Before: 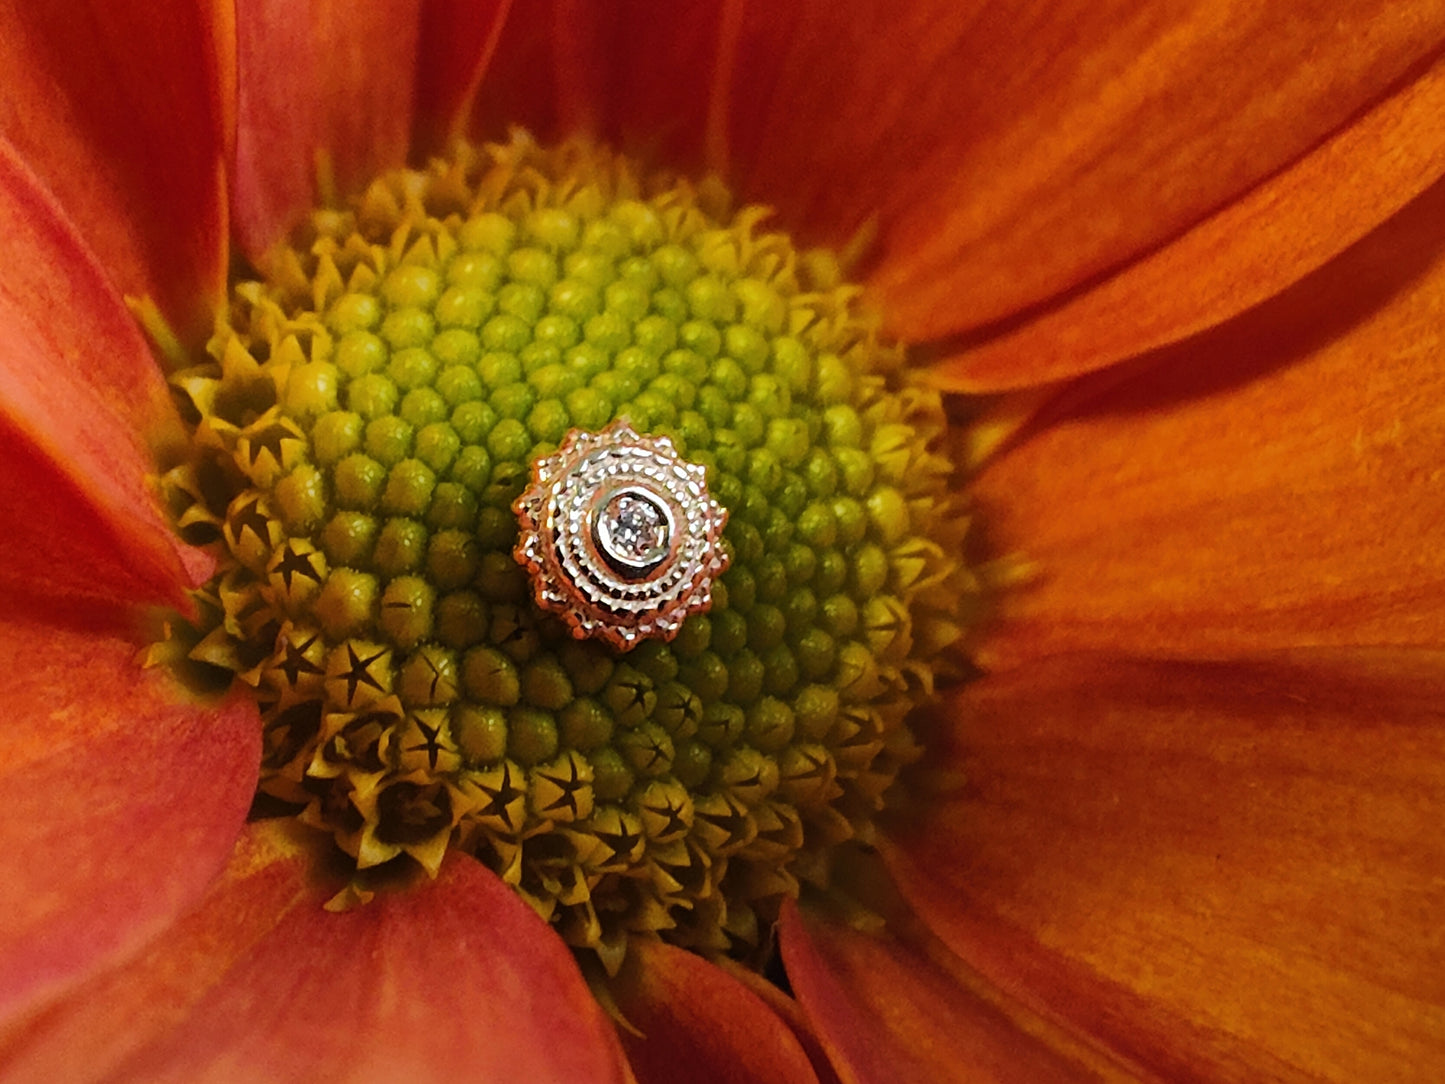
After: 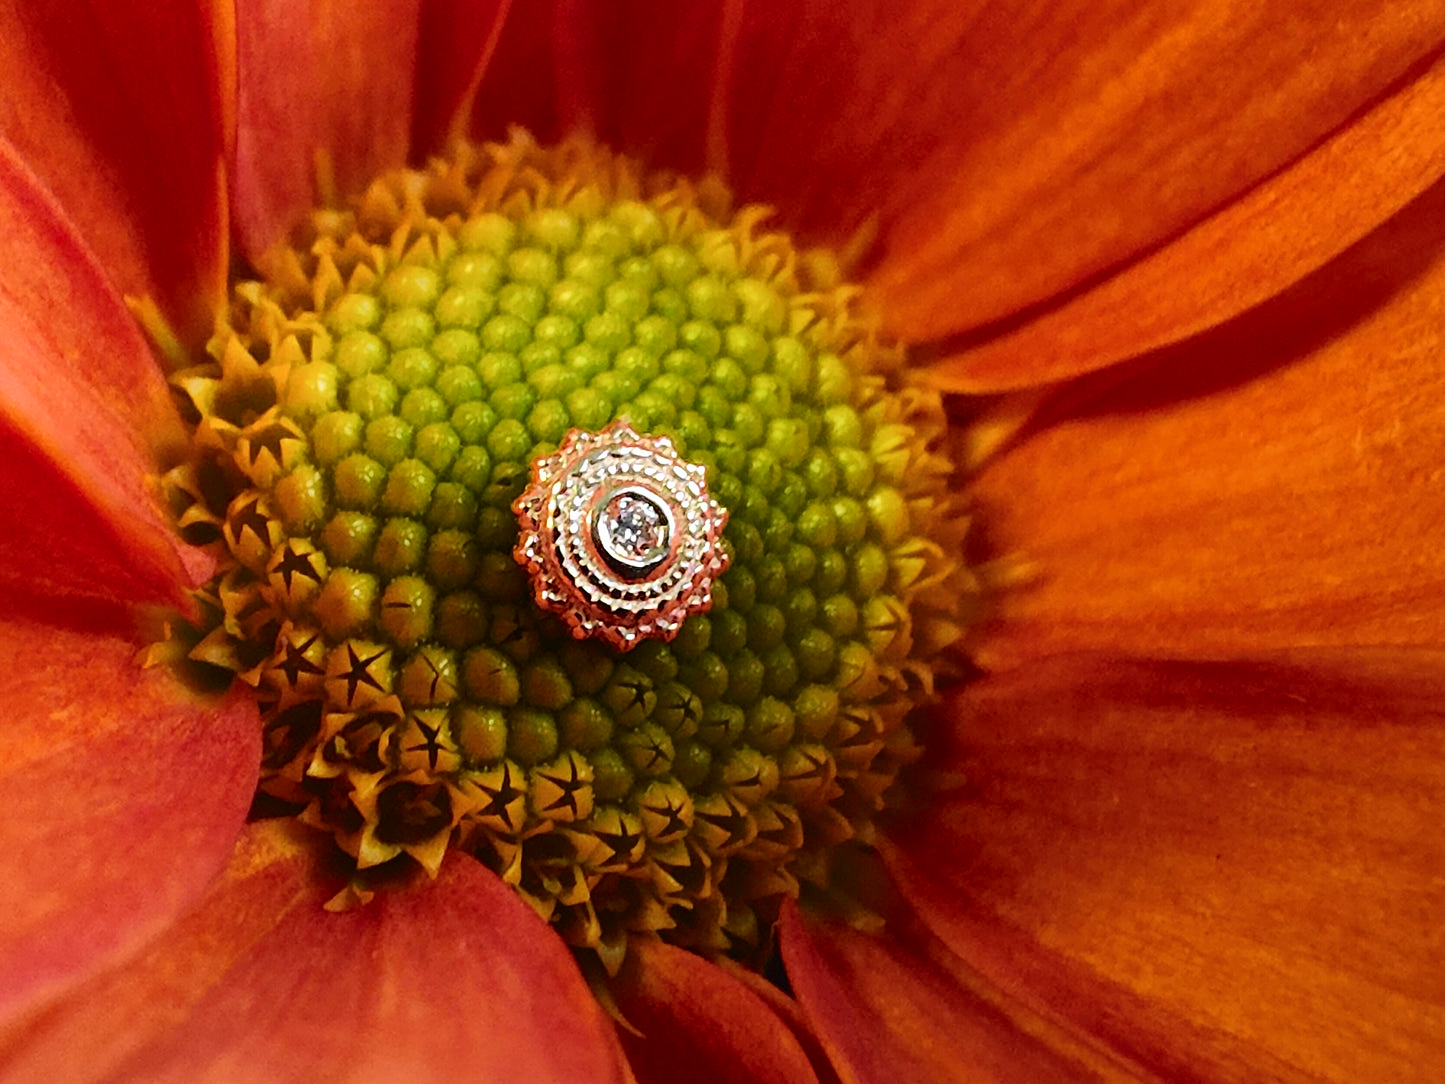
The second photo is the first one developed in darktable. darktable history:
tone curve: curves: ch0 [(0, 0.01) (0.037, 0.032) (0.131, 0.108) (0.275, 0.286) (0.483, 0.517) (0.61, 0.661) (0.697, 0.768) (0.797, 0.876) (0.888, 0.952) (0.997, 0.995)]; ch1 [(0, 0) (0.312, 0.262) (0.425, 0.402) (0.5, 0.5) (0.527, 0.532) (0.556, 0.585) (0.683, 0.706) (0.746, 0.77) (1, 1)]; ch2 [(0, 0) (0.223, 0.185) (0.333, 0.284) (0.432, 0.4) (0.502, 0.502) (0.525, 0.527) (0.545, 0.564) (0.587, 0.613) (0.636, 0.654) (0.711, 0.729) (0.845, 0.855) (0.998, 0.977)], color space Lab, independent channels, preserve colors none
levels: levels [0, 0.499, 1]
